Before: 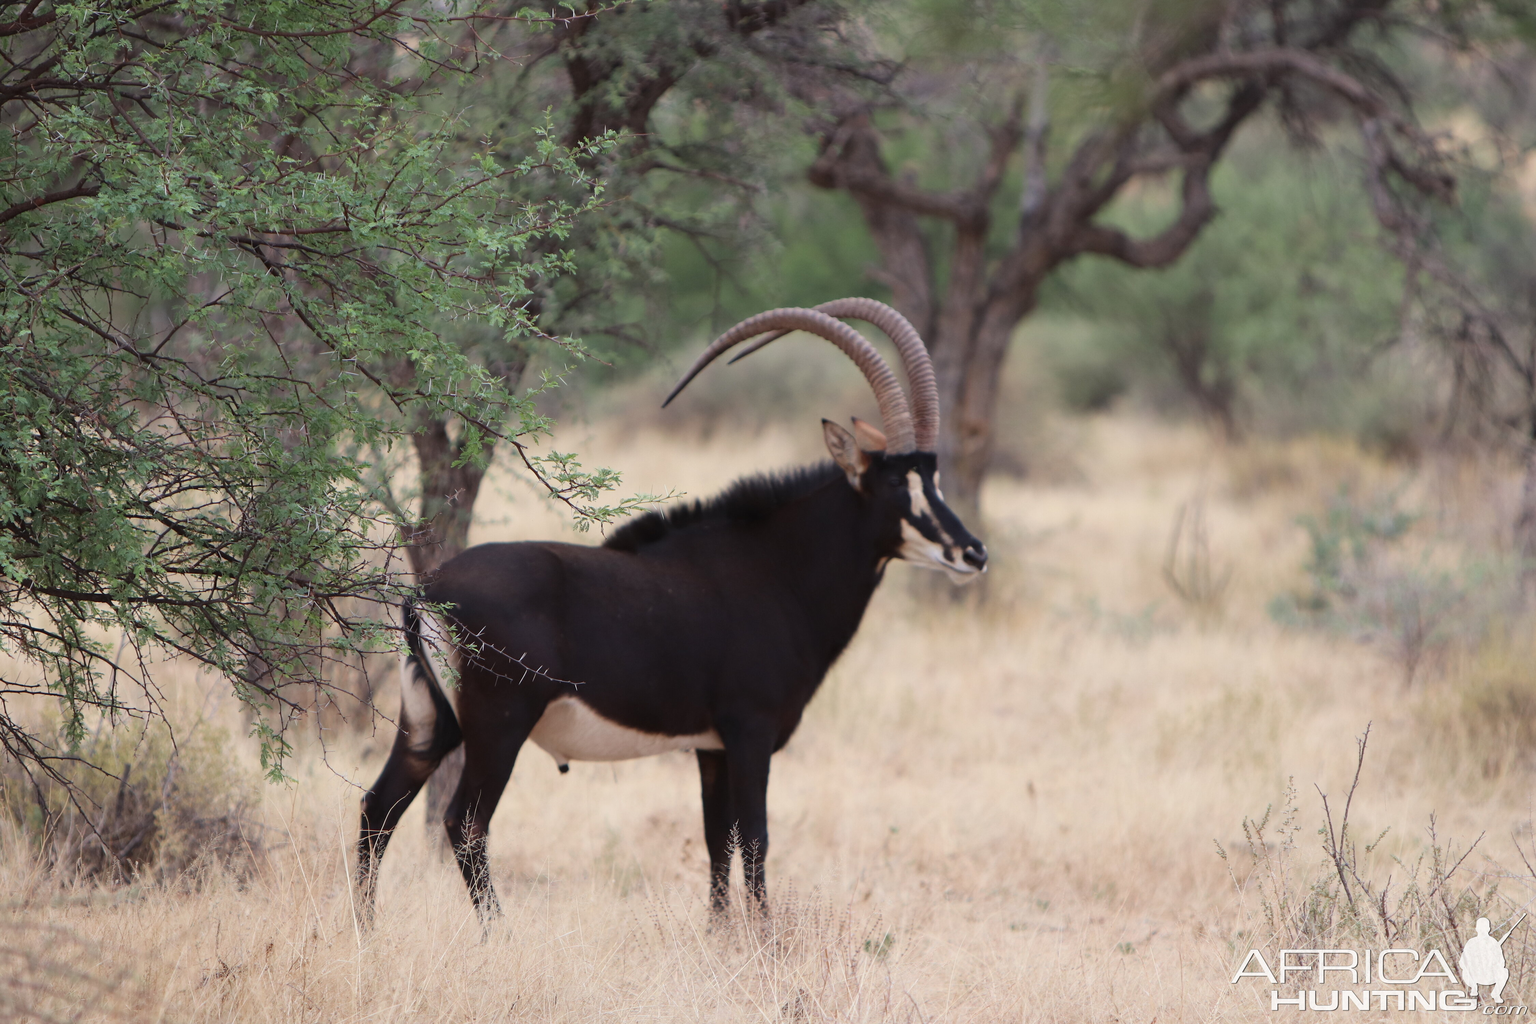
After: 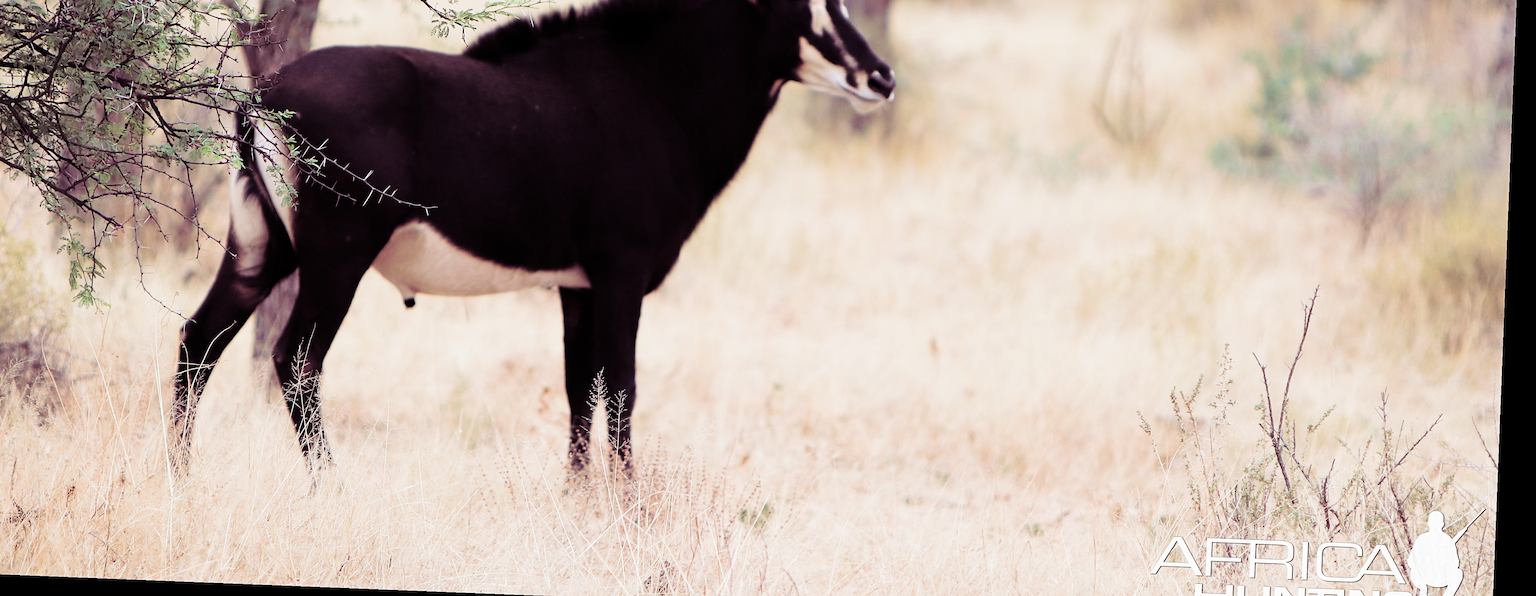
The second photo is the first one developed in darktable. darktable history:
exposure: exposure -0.072 EV, compensate highlight preservation false
split-toning: shadows › hue 316.8°, shadows › saturation 0.47, highlights › hue 201.6°, highlights › saturation 0, balance -41.97, compress 28.01%
crop and rotate: left 13.306%, top 48.129%, bottom 2.928%
rotate and perspective: rotation 2.27°, automatic cropping off
contrast brightness saturation: contrast 0.14, brightness 0.21
filmic rgb: black relative exposure -8.7 EV, white relative exposure 2.7 EV, threshold 3 EV, target black luminance 0%, hardness 6.25, latitude 76.53%, contrast 1.326, shadows ↔ highlights balance -0.349%, preserve chrominance no, color science v4 (2020), enable highlight reconstruction true
sharpen: on, module defaults
